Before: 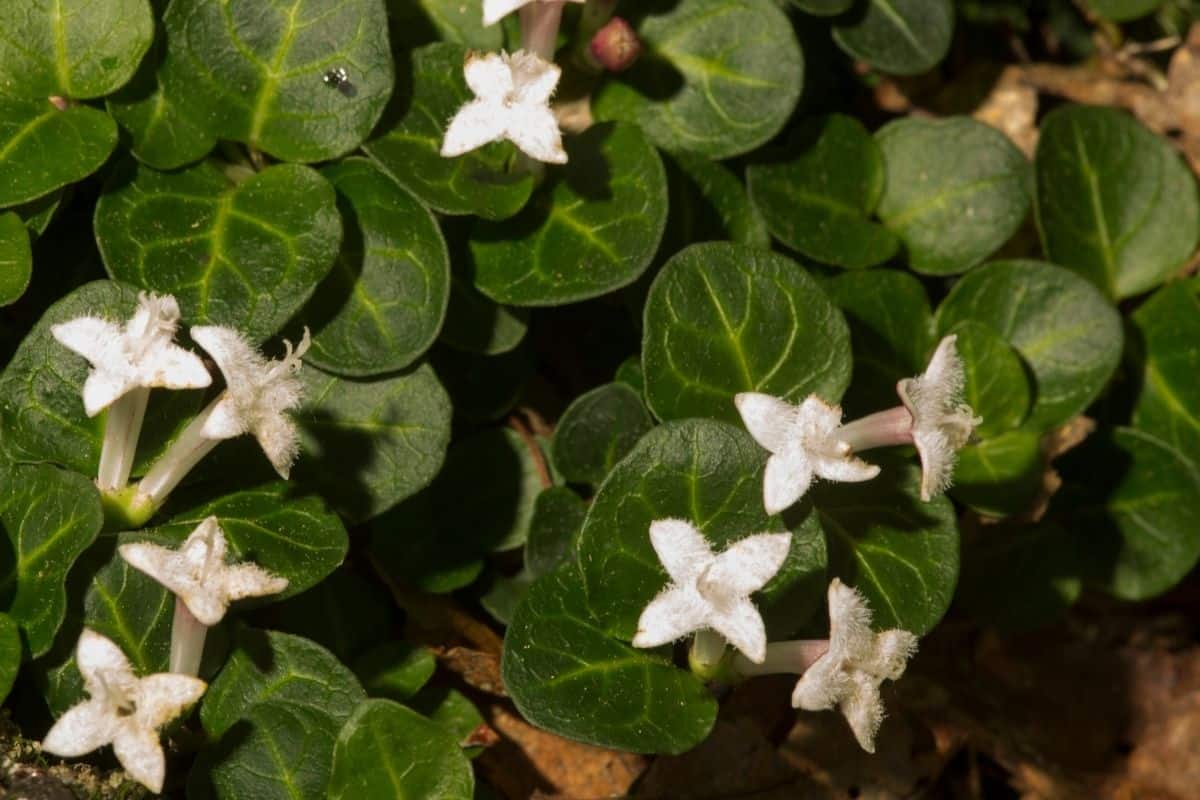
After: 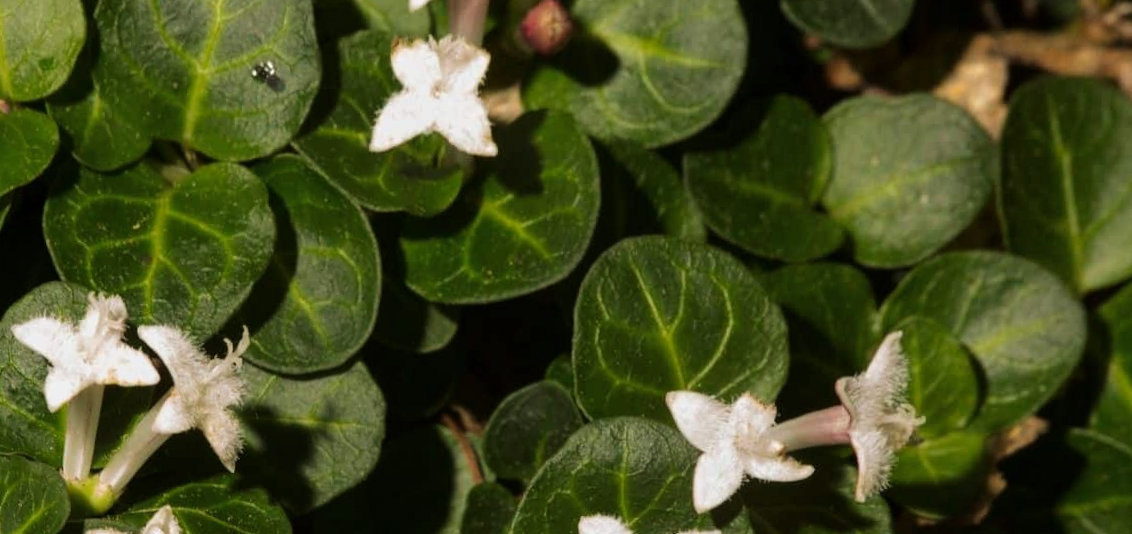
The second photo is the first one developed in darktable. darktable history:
crop: bottom 28.576%
rotate and perspective: rotation 0.062°, lens shift (vertical) 0.115, lens shift (horizontal) -0.133, crop left 0.047, crop right 0.94, crop top 0.061, crop bottom 0.94
tone curve: curves: ch0 [(0, 0) (0.08, 0.056) (0.4, 0.4) (0.6, 0.612) (0.92, 0.924) (1, 1)], color space Lab, linked channels, preserve colors none
